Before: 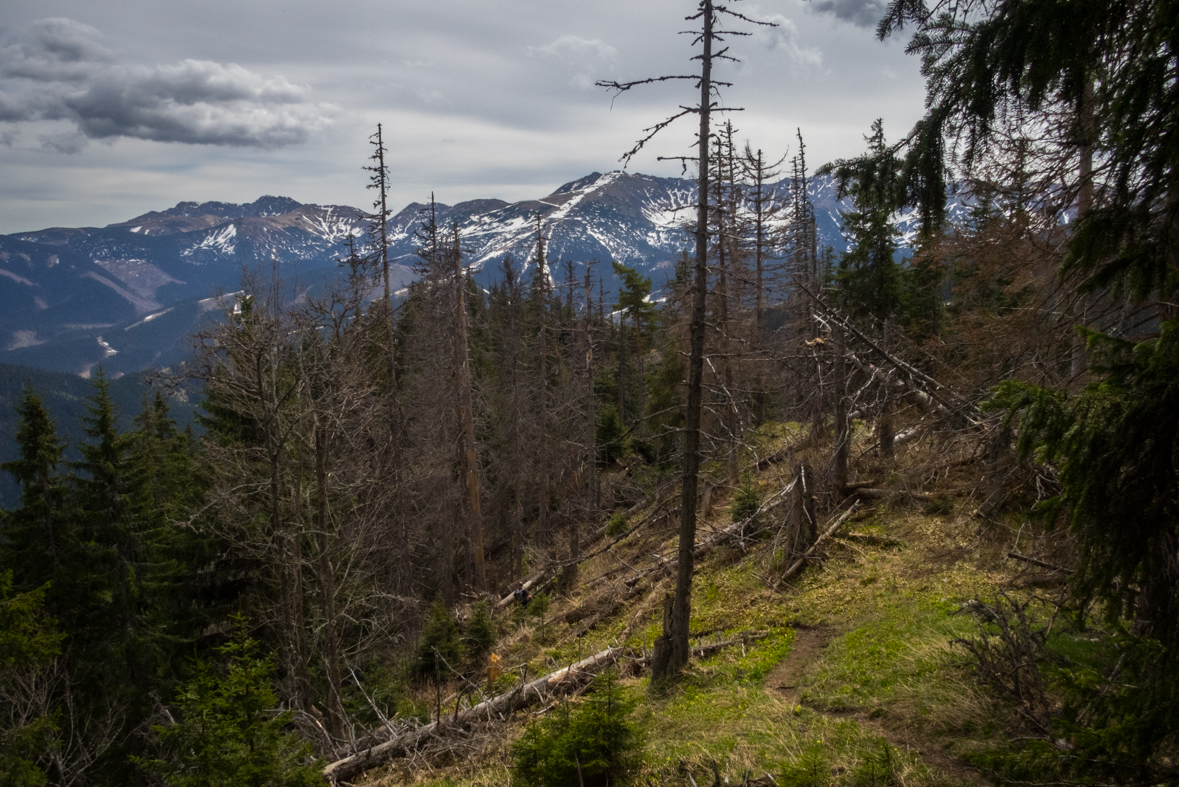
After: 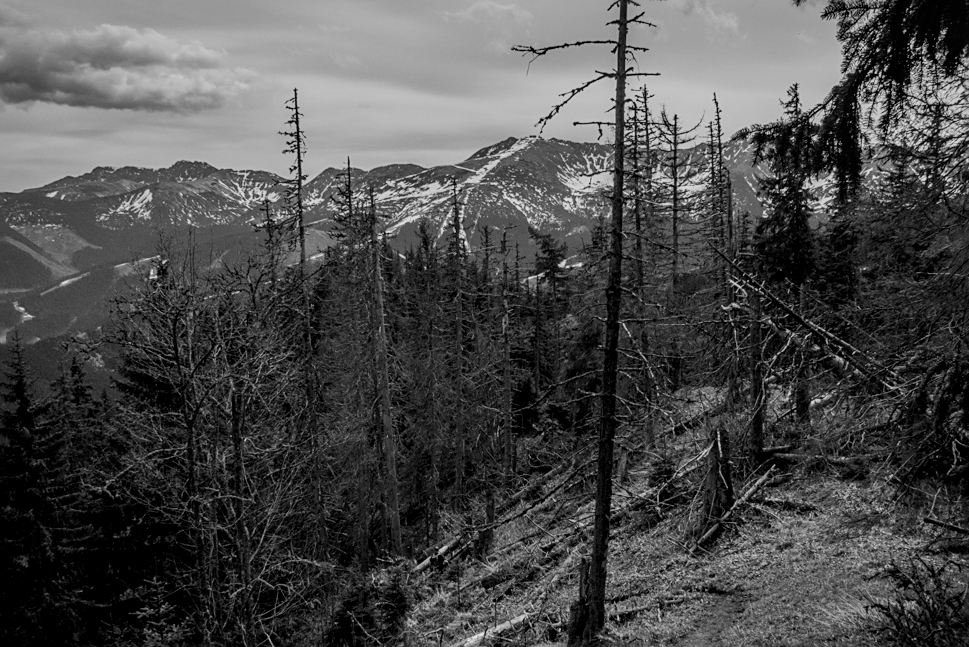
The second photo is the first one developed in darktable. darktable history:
sharpen: on, module defaults
crop and rotate: left 7.196%, top 4.574%, right 10.605%, bottom 13.178%
monochrome: a 16.06, b 15.48, size 1
filmic rgb: black relative exposure -7.65 EV, white relative exposure 4.56 EV, hardness 3.61
local contrast: on, module defaults
